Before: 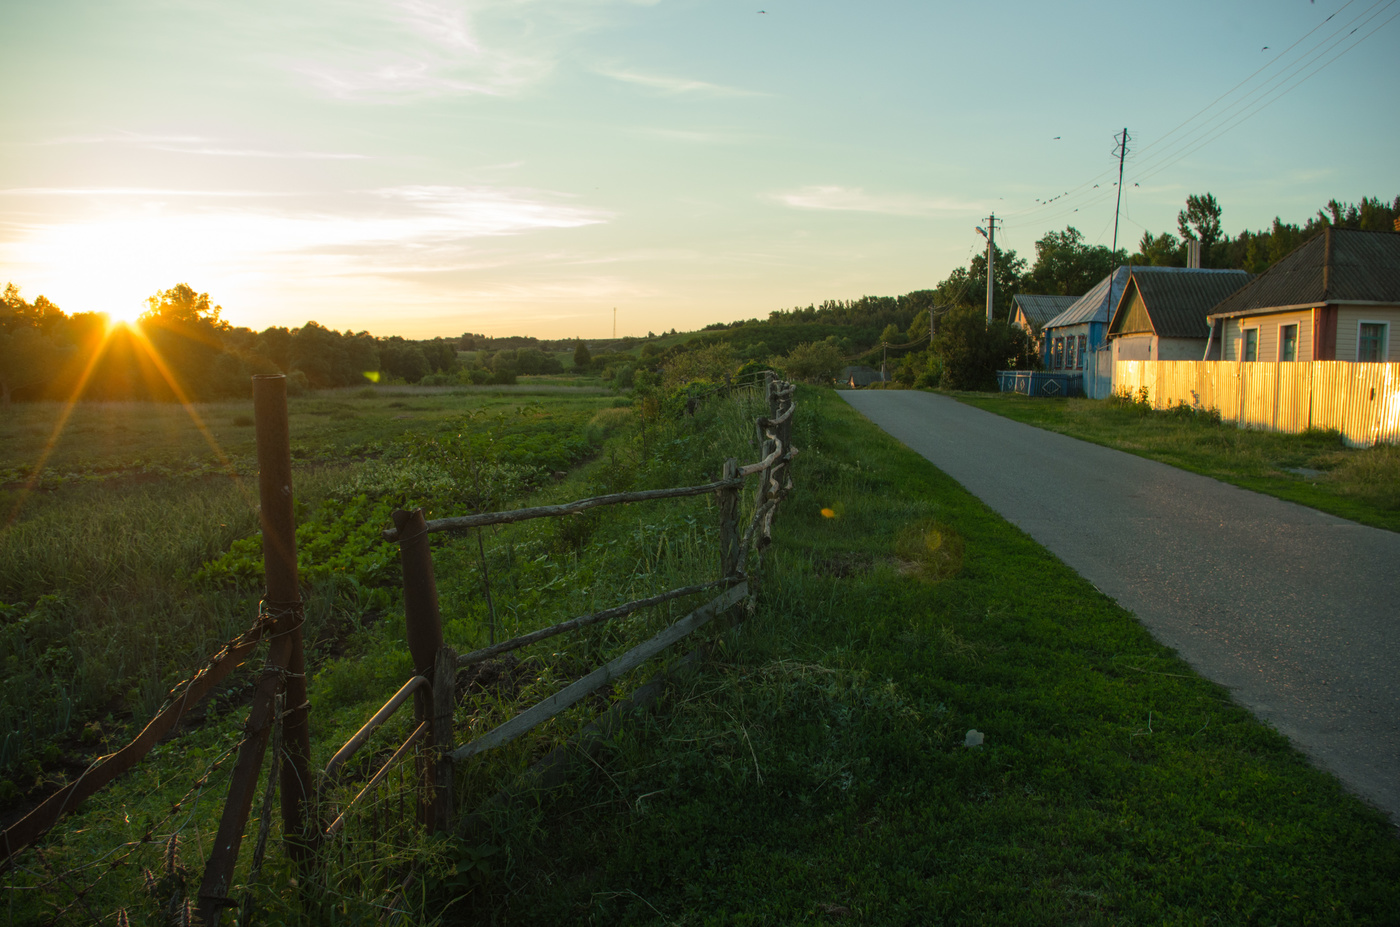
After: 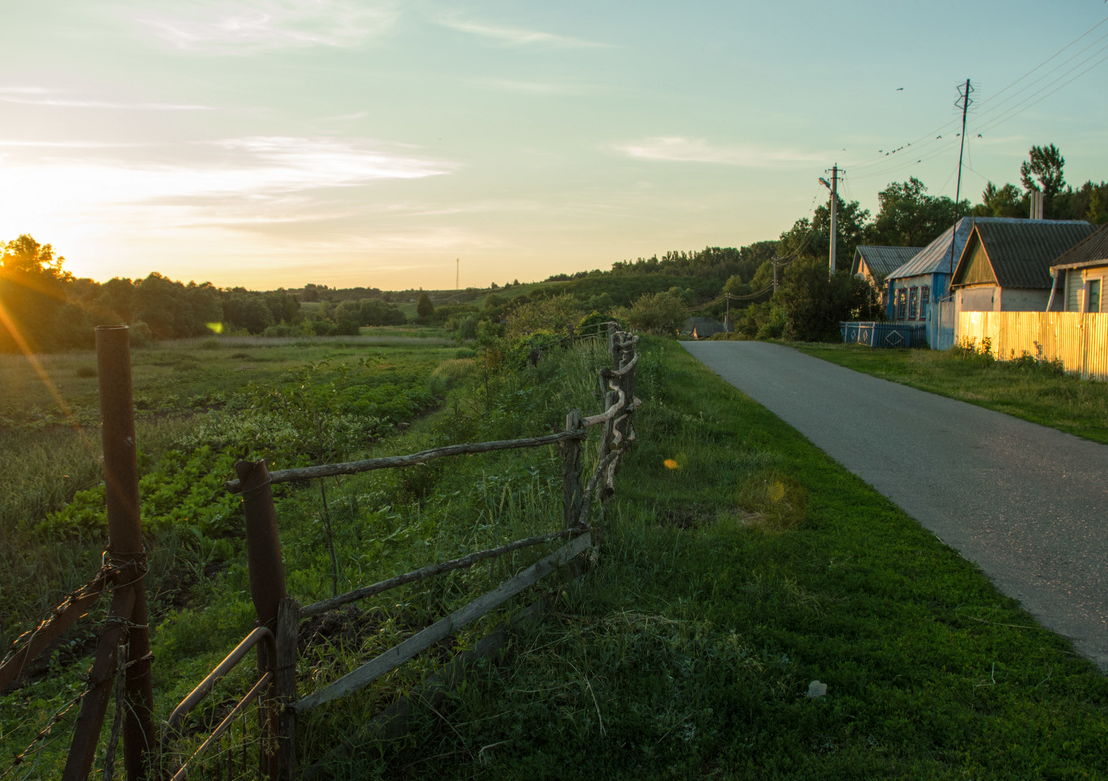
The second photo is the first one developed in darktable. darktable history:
crop: left 11.225%, top 5.381%, right 9.565%, bottom 10.314%
local contrast: on, module defaults
